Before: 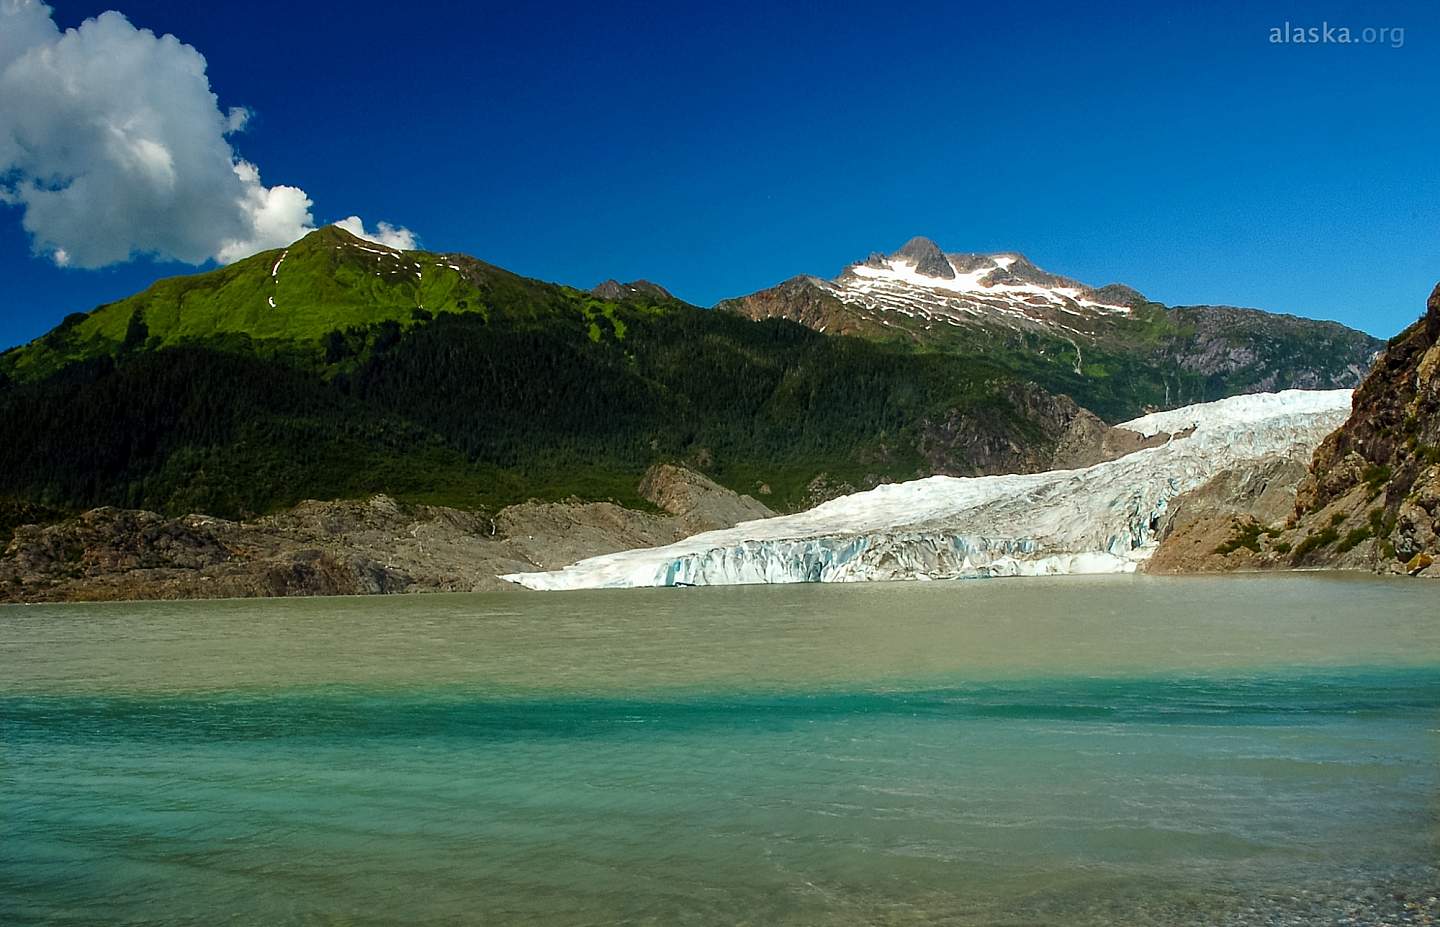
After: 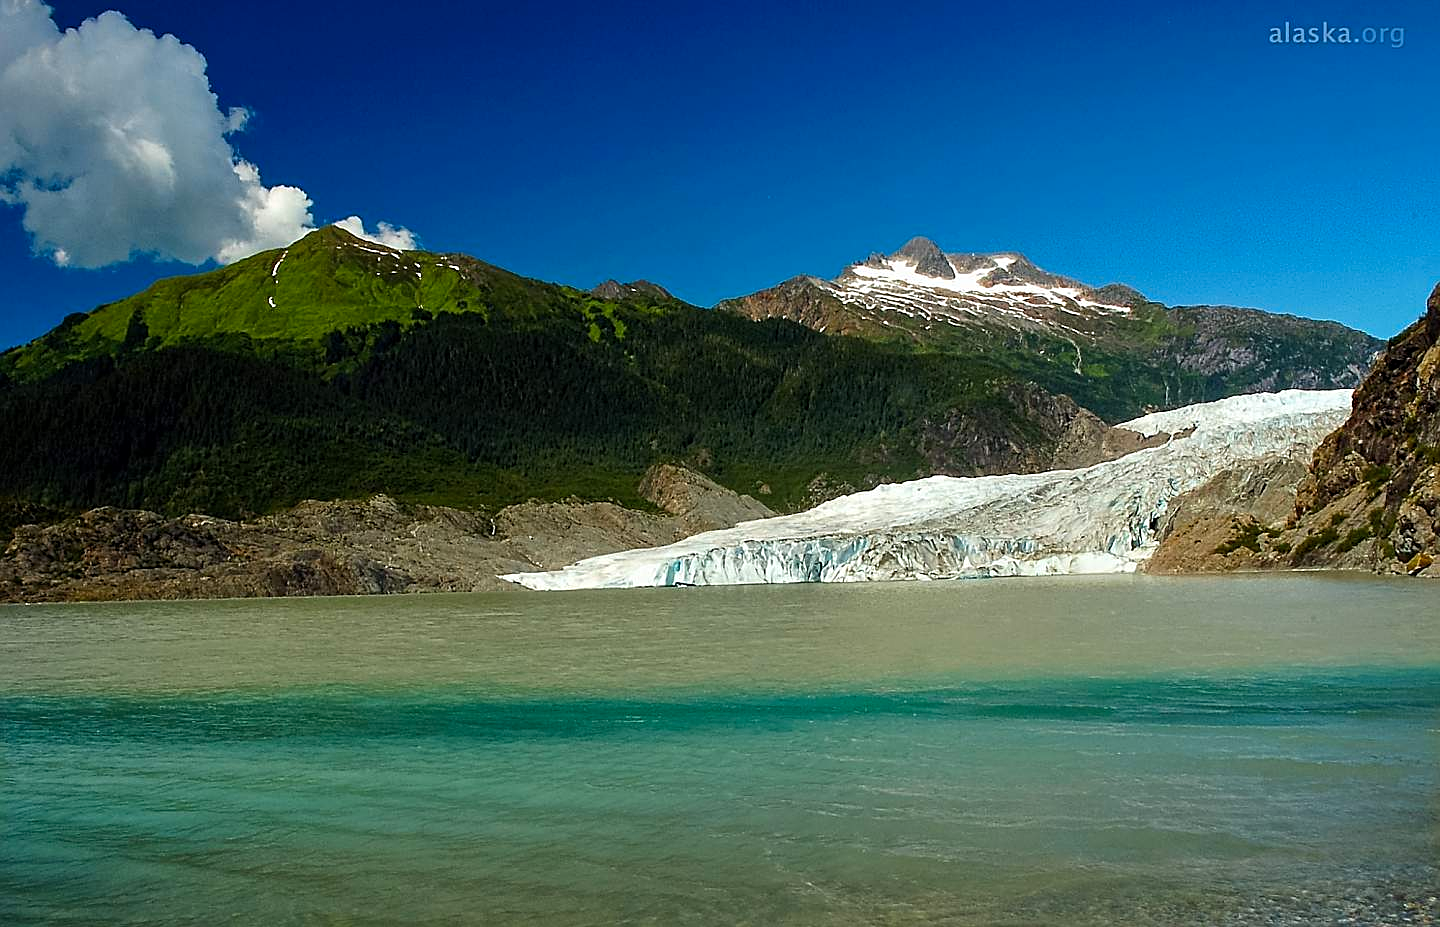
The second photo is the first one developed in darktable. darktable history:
color balance rgb: perceptual saturation grading › global saturation 10%
sharpen: on, module defaults
